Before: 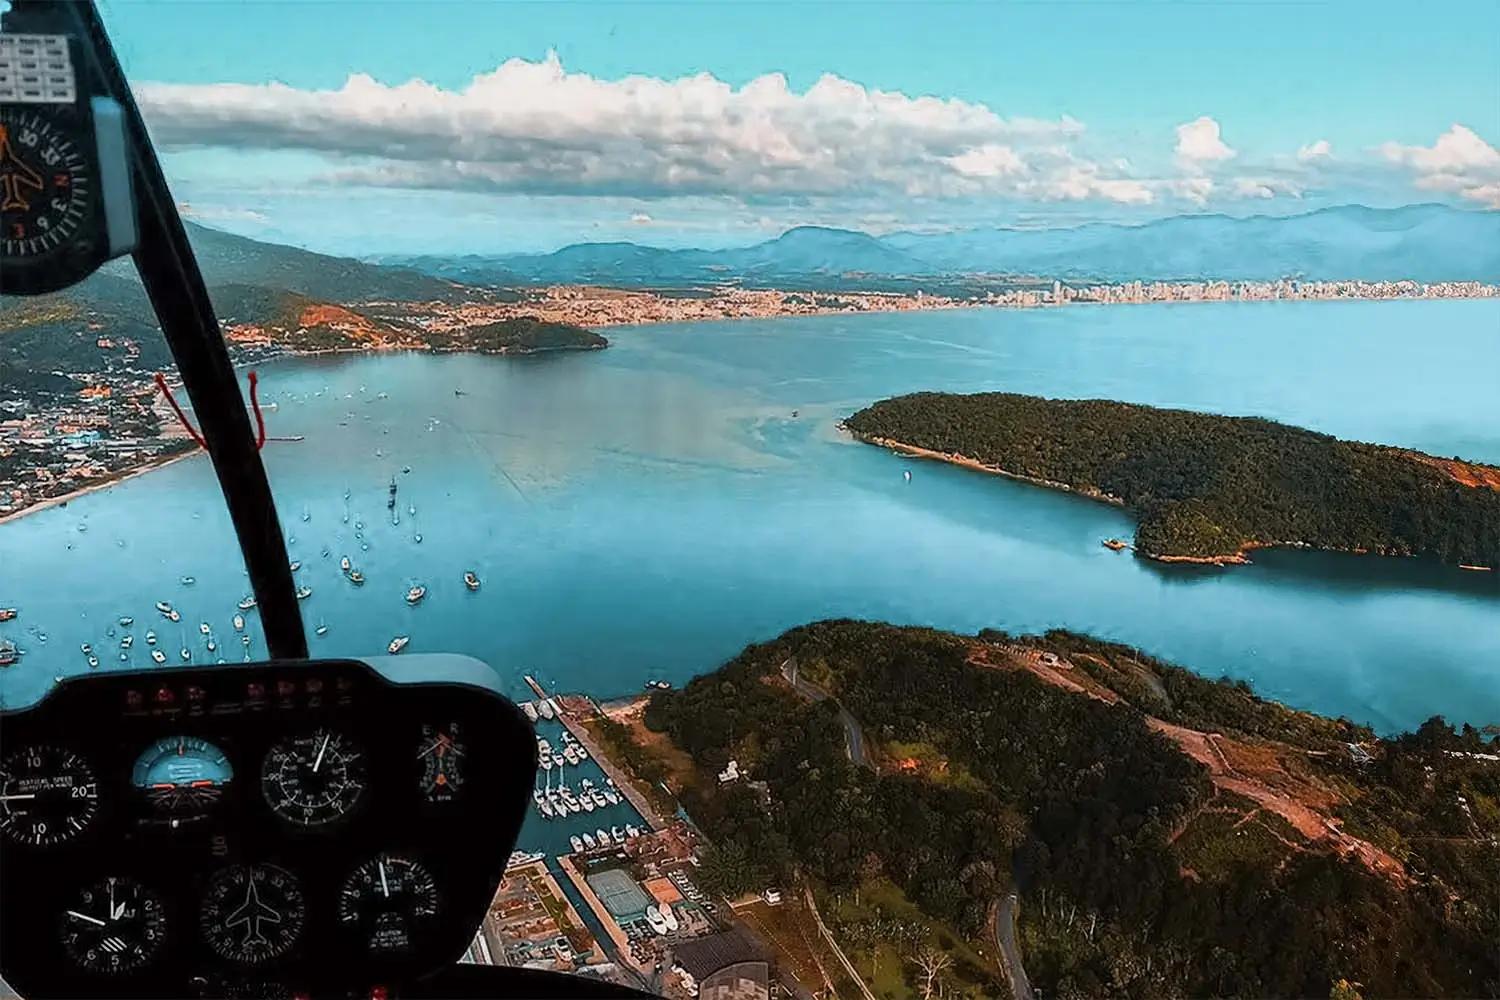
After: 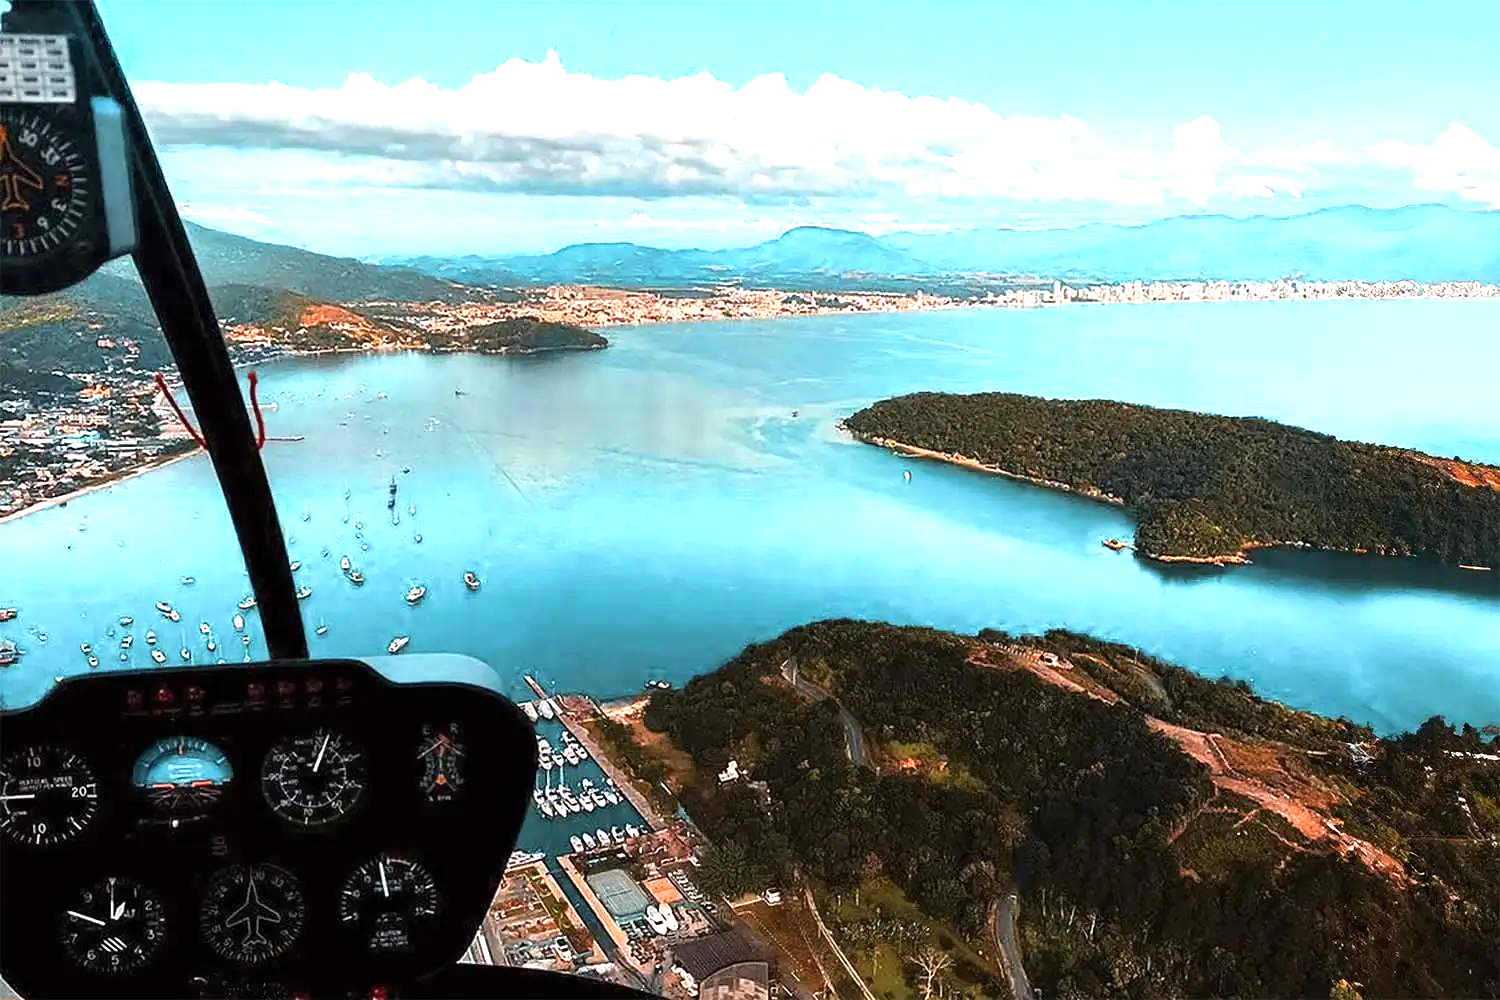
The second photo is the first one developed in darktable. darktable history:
exposure: black level correction 0, exposure 0.7 EV, compensate exposure bias true, compensate highlight preservation false
tone equalizer: -8 EV -0.417 EV, -7 EV -0.389 EV, -6 EV -0.333 EV, -5 EV -0.222 EV, -3 EV 0.222 EV, -2 EV 0.333 EV, -1 EV 0.389 EV, +0 EV 0.417 EV, edges refinement/feathering 500, mask exposure compensation -1.57 EV, preserve details no
